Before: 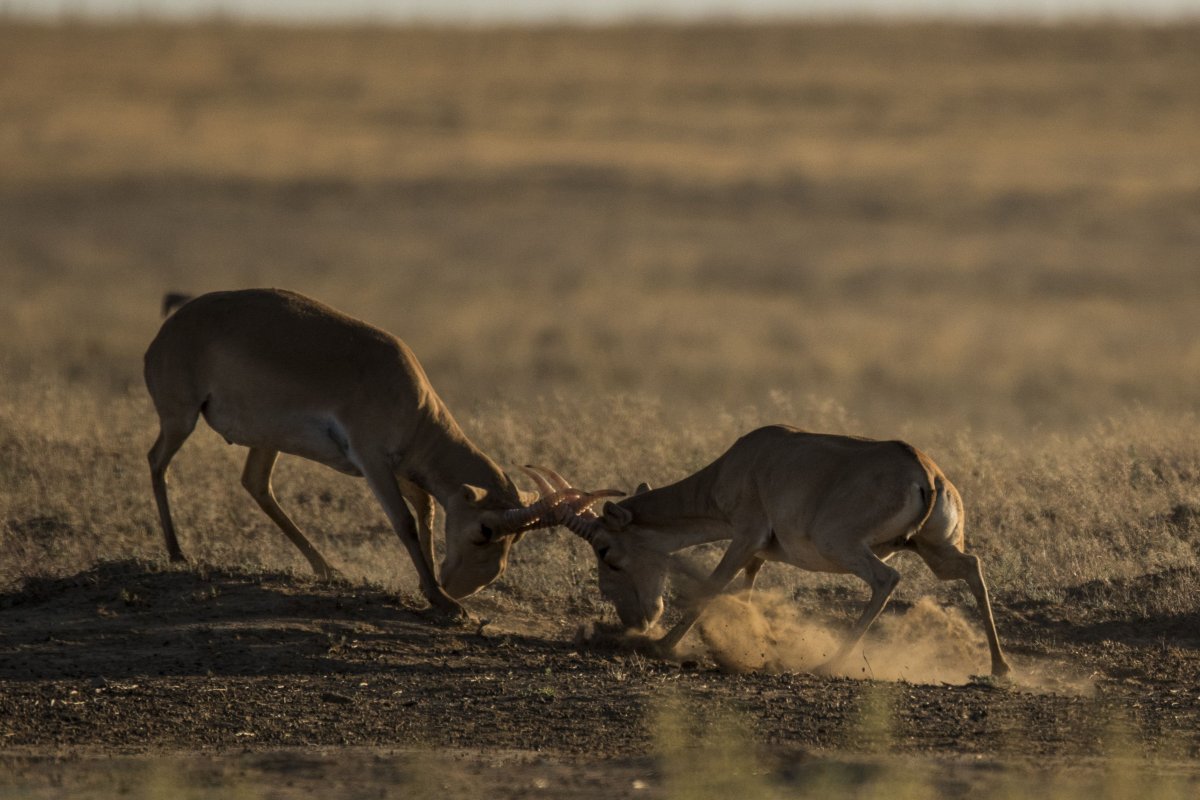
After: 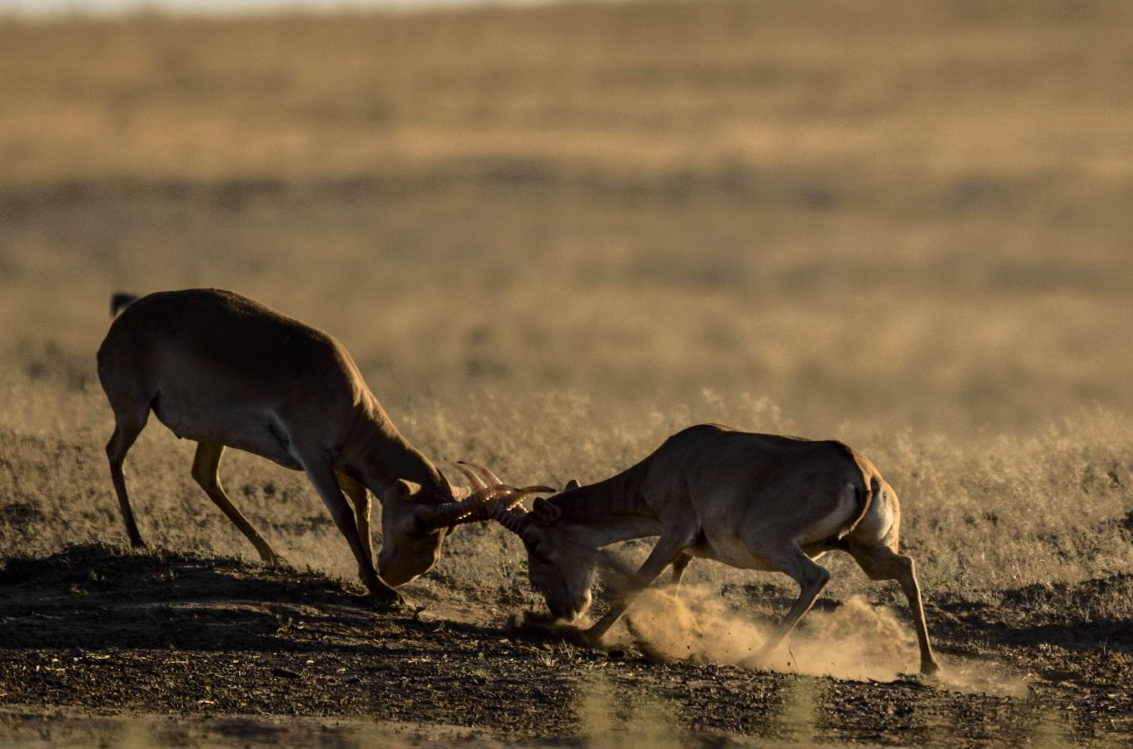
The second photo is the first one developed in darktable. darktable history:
rotate and perspective: rotation 0.062°, lens shift (vertical) 0.115, lens shift (horizontal) -0.133, crop left 0.047, crop right 0.94, crop top 0.061, crop bottom 0.94
contrast brightness saturation: contrast 0.1, saturation -0.3
tone curve: curves: ch0 [(0, 0) (0.062, 0.023) (0.168, 0.142) (0.359, 0.44) (0.469, 0.544) (0.634, 0.722) (0.839, 0.909) (0.998, 0.978)]; ch1 [(0, 0) (0.437, 0.453) (0.472, 0.47) (0.502, 0.504) (0.527, 0.546) (0.568, 0.619) (0.608, 0.665) (0.669, 0.748) (0.859, 0.899) (1, 1)]; ch2 [(0, 0) (0.33, 0.301) (0.421, 0.443) (0.473, 0.498) (0.509, 0.5) (0.535, 0.564) (0.575, 0.625) (0.608, 0.676) (1, 1)], color space Lab, independent channels, preserve colors none
